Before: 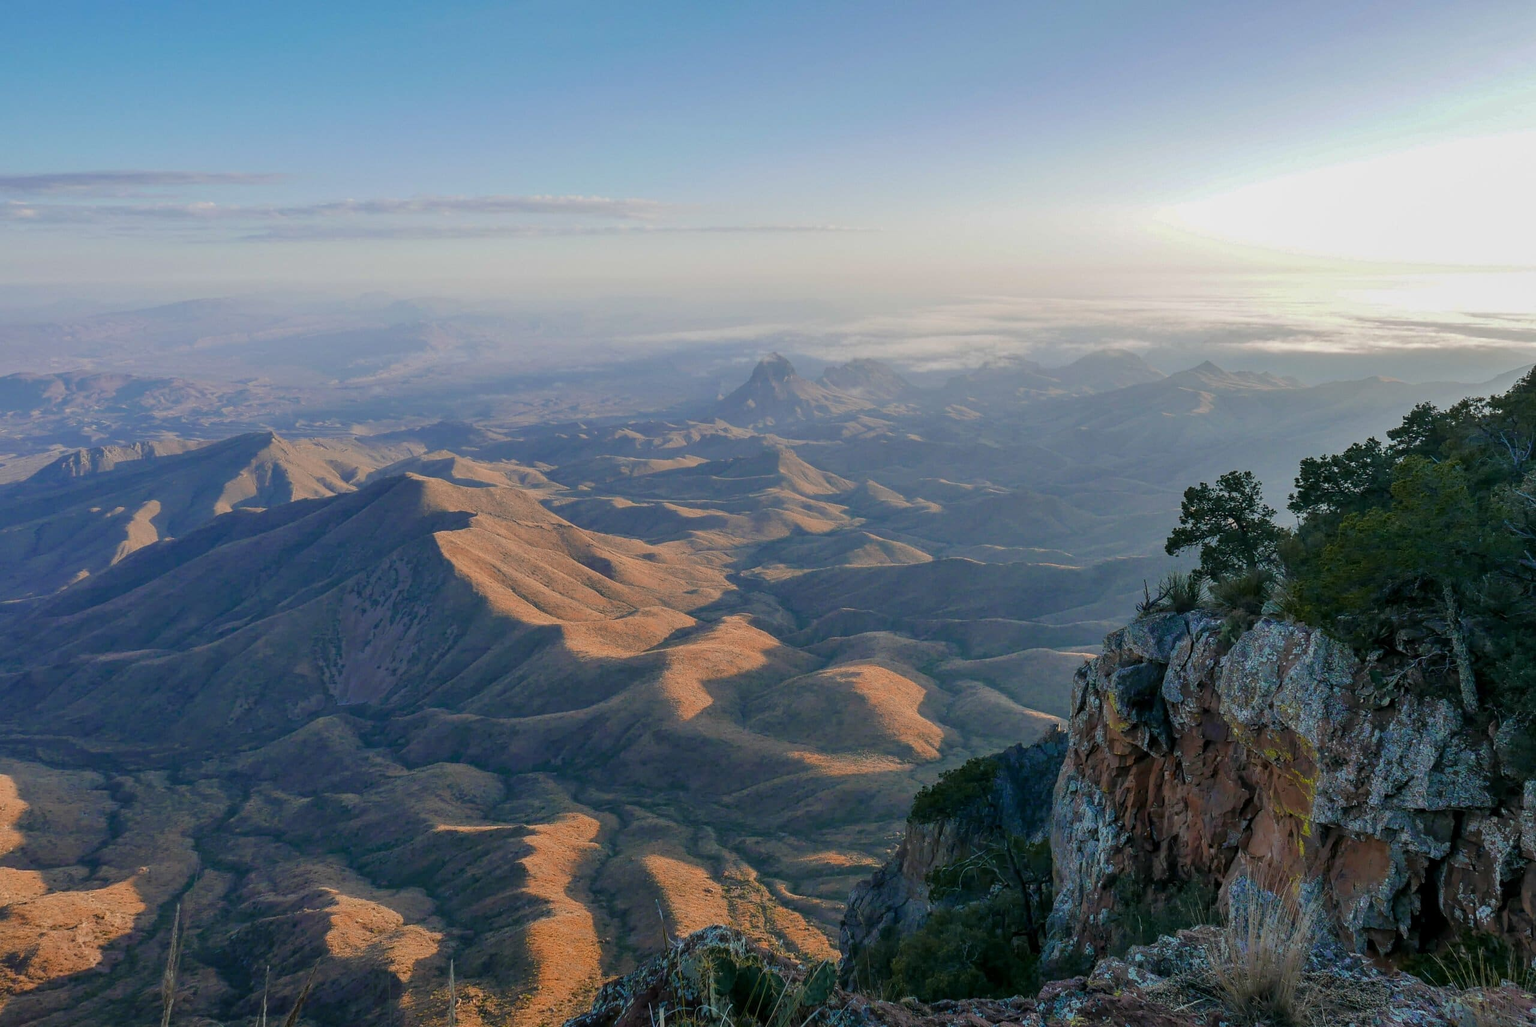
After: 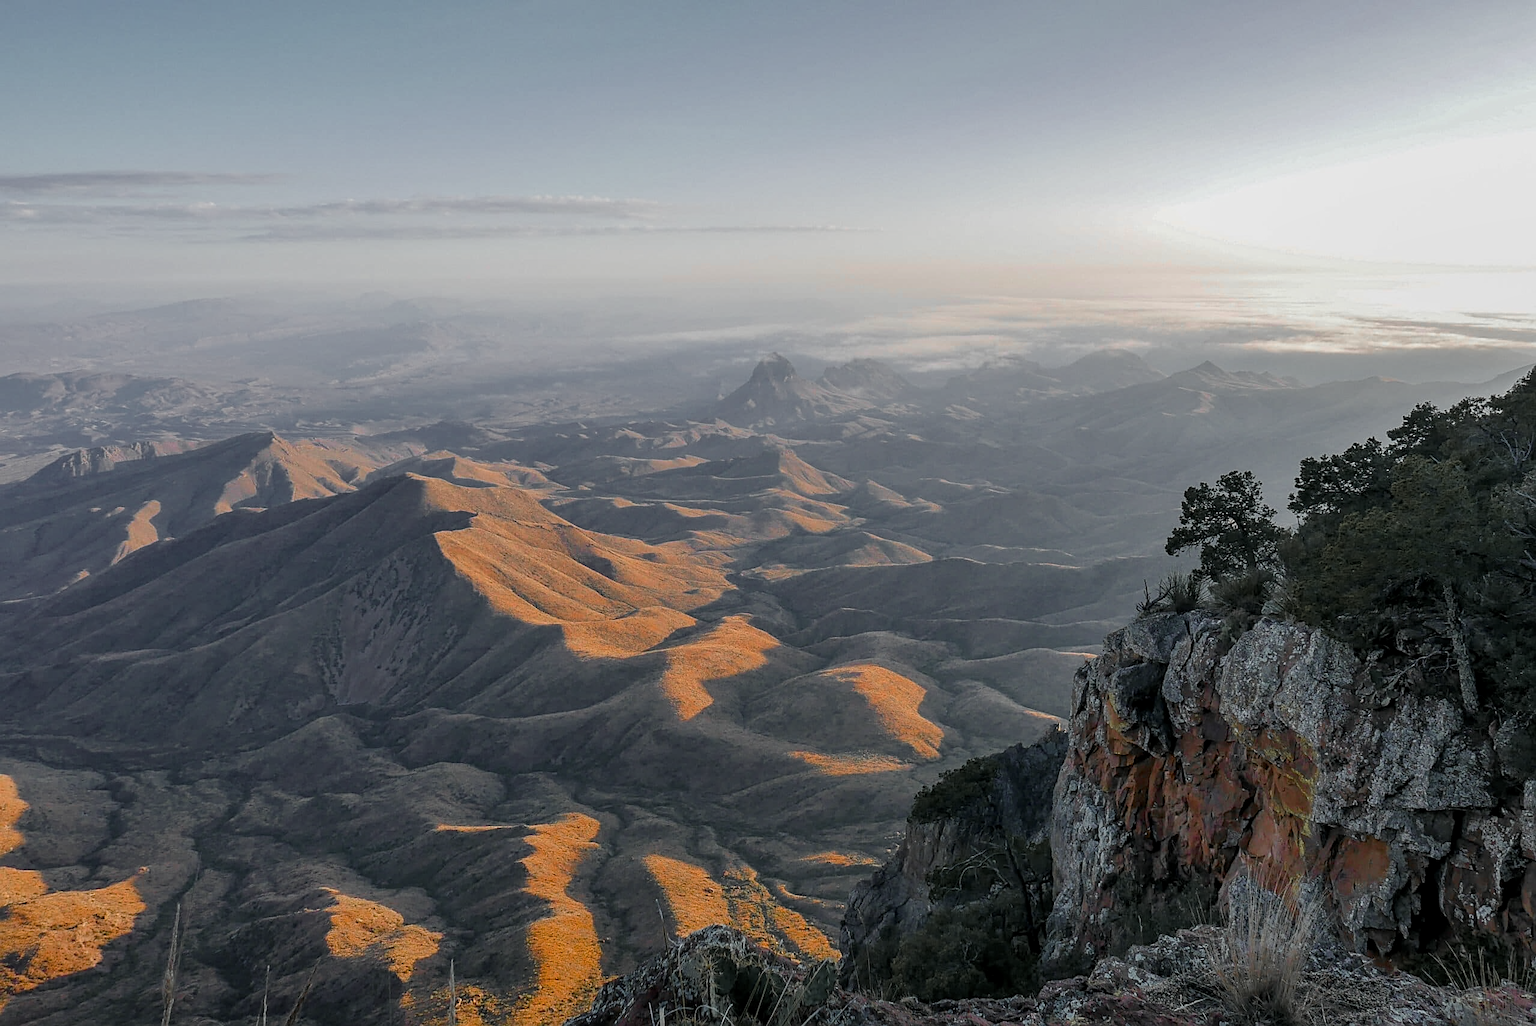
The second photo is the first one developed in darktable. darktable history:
local contrast: highlights 61%, shadows 105%, detail 106%, midtone range 0.531
color zones: curves: ch1 [(0, 0.638) (0.193, 0.442) (0.286, 0.15) (0.429, 0.14) (0.571, 0.142) (0.714, 0.154) (0.857, 0.175) (1, 0.638)]
sharpen: on, module defaults
color balance rgb: perceptual saturation grading › global saturation 25.371%, global vibrance 21.67%
